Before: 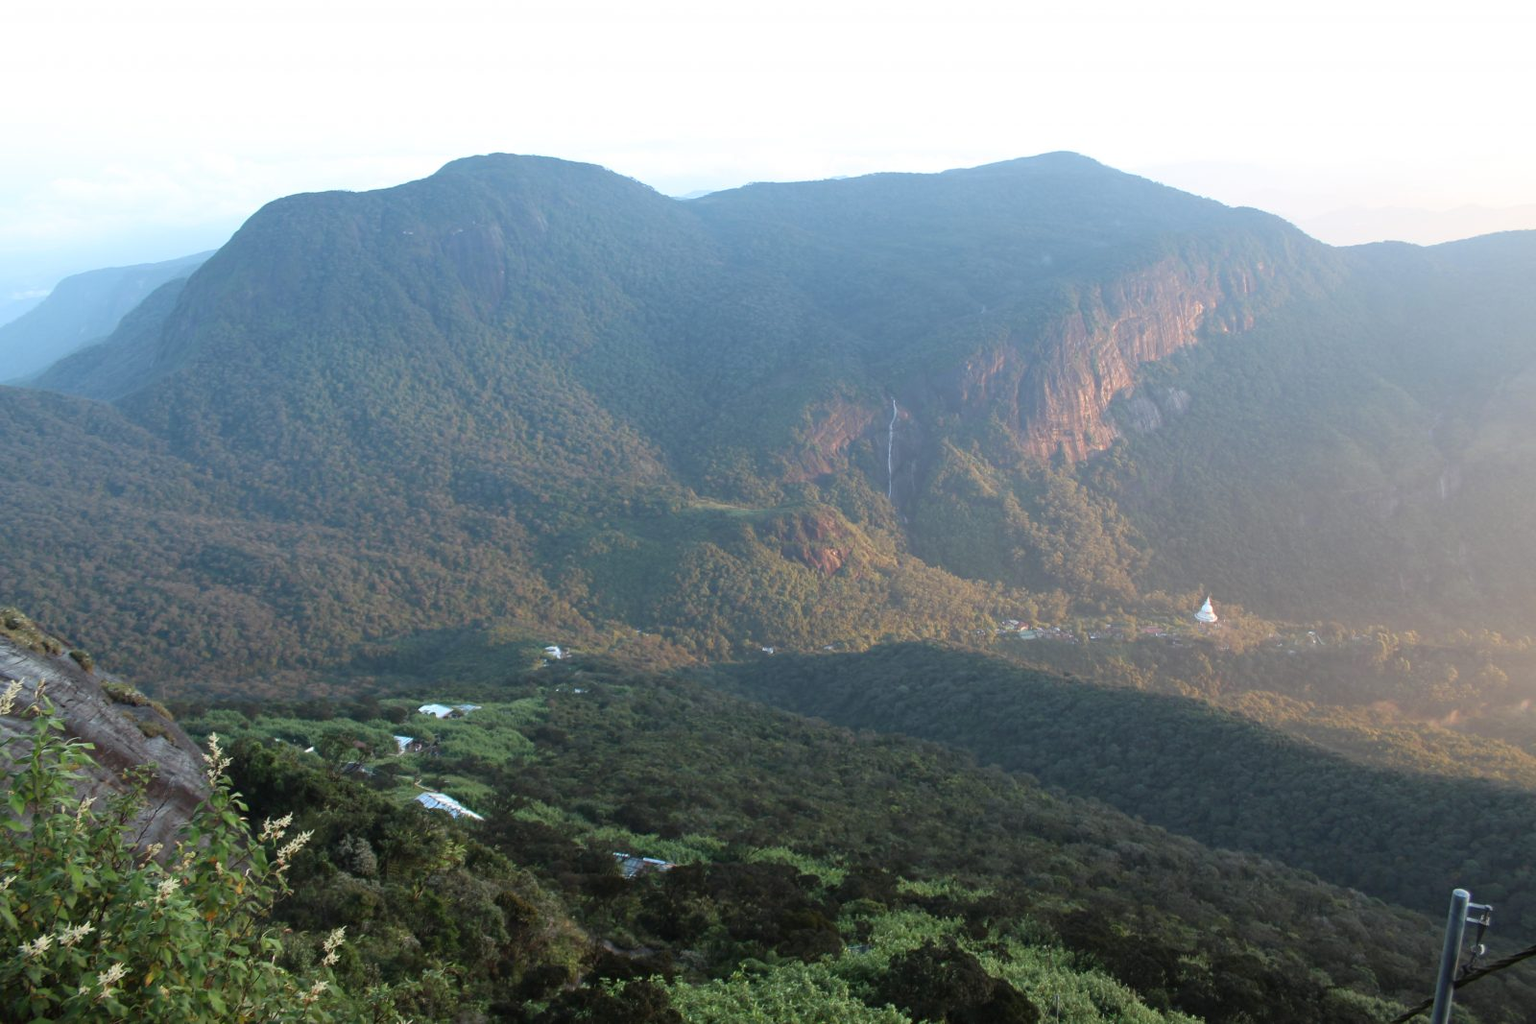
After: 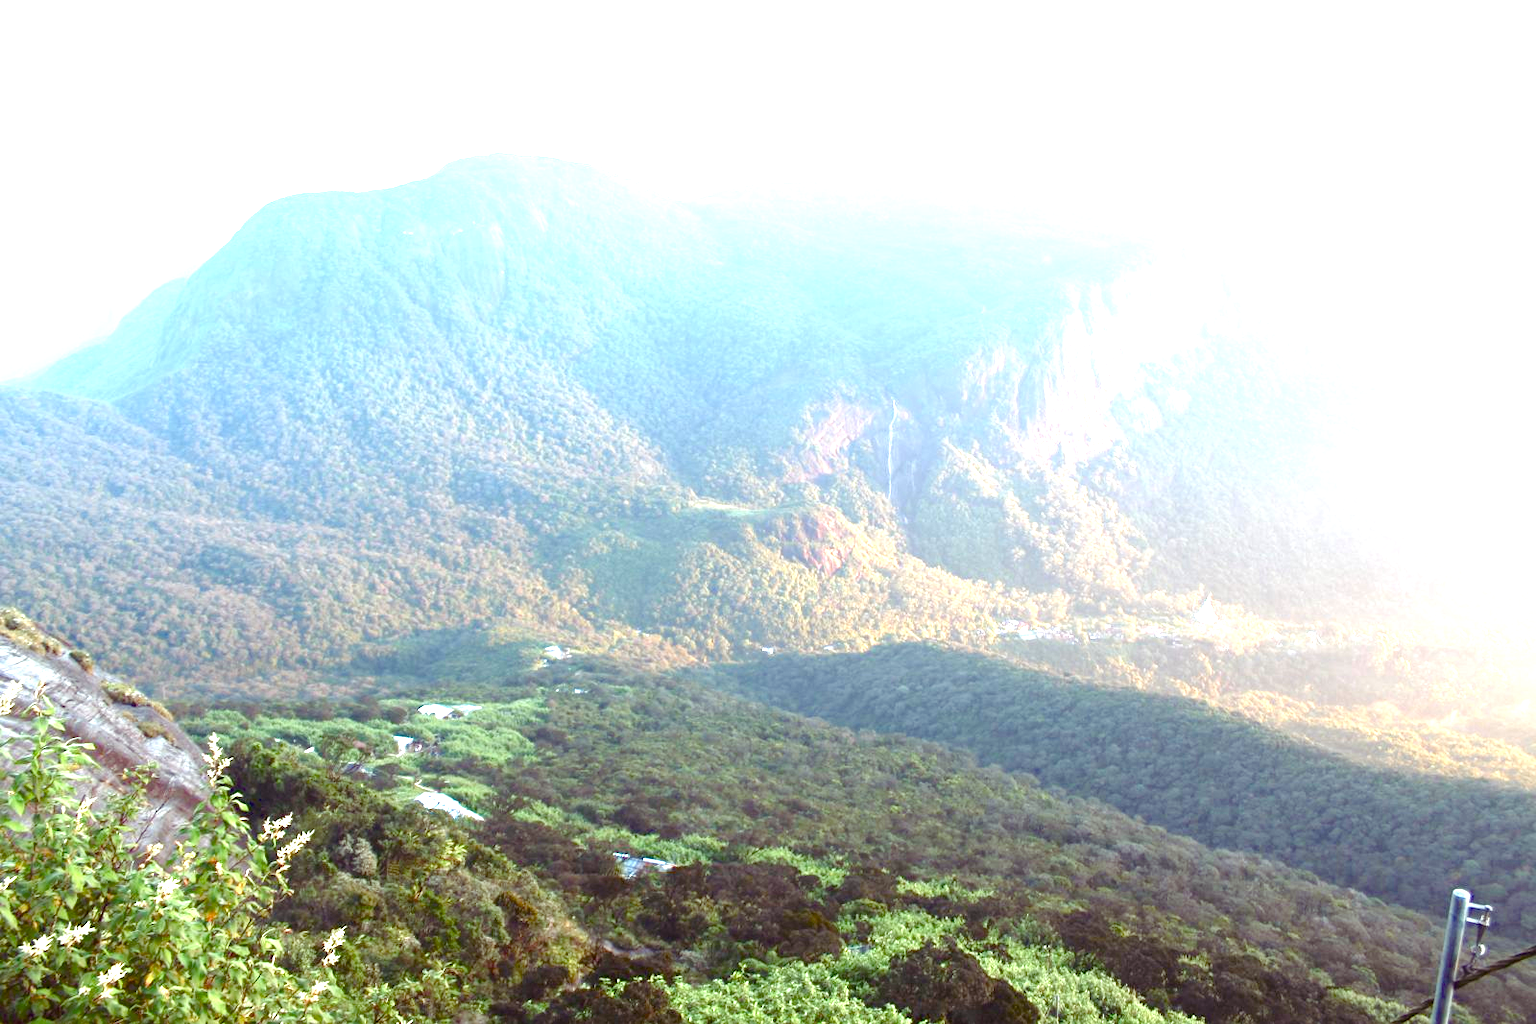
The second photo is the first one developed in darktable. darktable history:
color balance rgb: shadows lift › luminance 0.605%, shadows lift › chroma 6.875%, shadows lift › hue 302.74°, power › luminance -3.612%, power › chroma 0.57%, power › hue 41.55°, perceptual saturation grading › global saturation 20%, perceptual saturation grading › highlights -25.549%, perceptual saturation grading › shadows 49.958%, perceptual brilliance grading › mid-tones 9.216%, perceptual brilliance grading › shadows 15.686%, saturation formula JzAzBz (2021)
exposure: exposure 2.019 EV, compensate highlight preservation false
